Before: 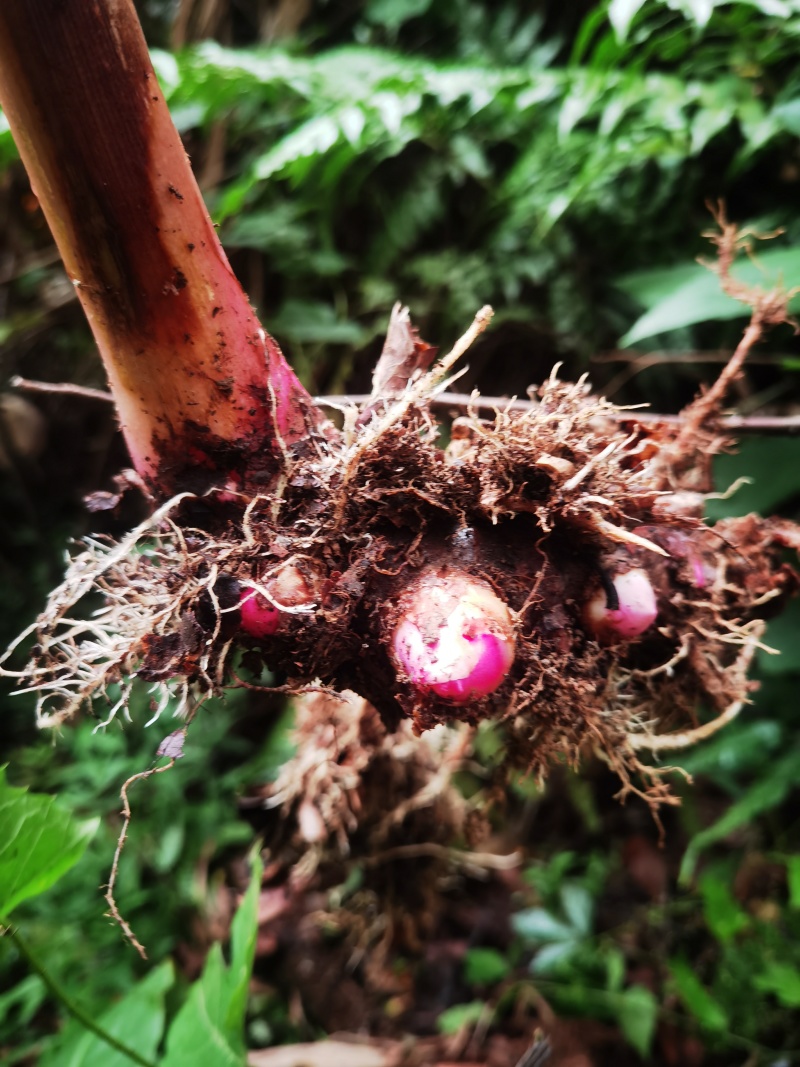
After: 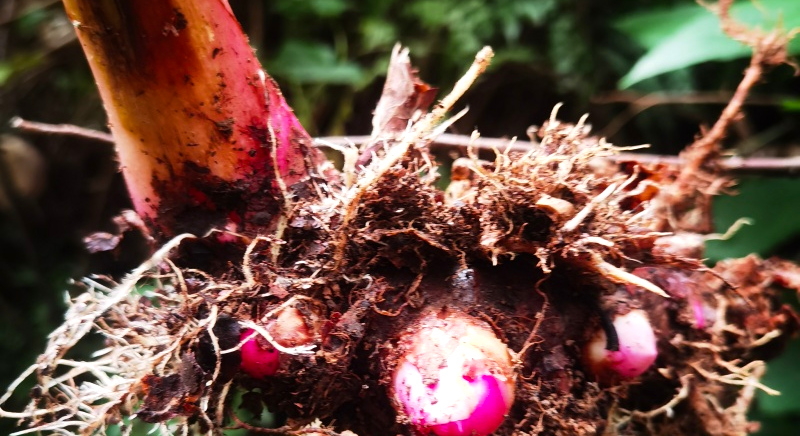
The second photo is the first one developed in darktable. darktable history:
crop and rotate: top 24.342%, bottom 34.791%
color balance rgb: highlights gain › luminance 17.68%, perceptual saturation grading › global saturation 25.109%
